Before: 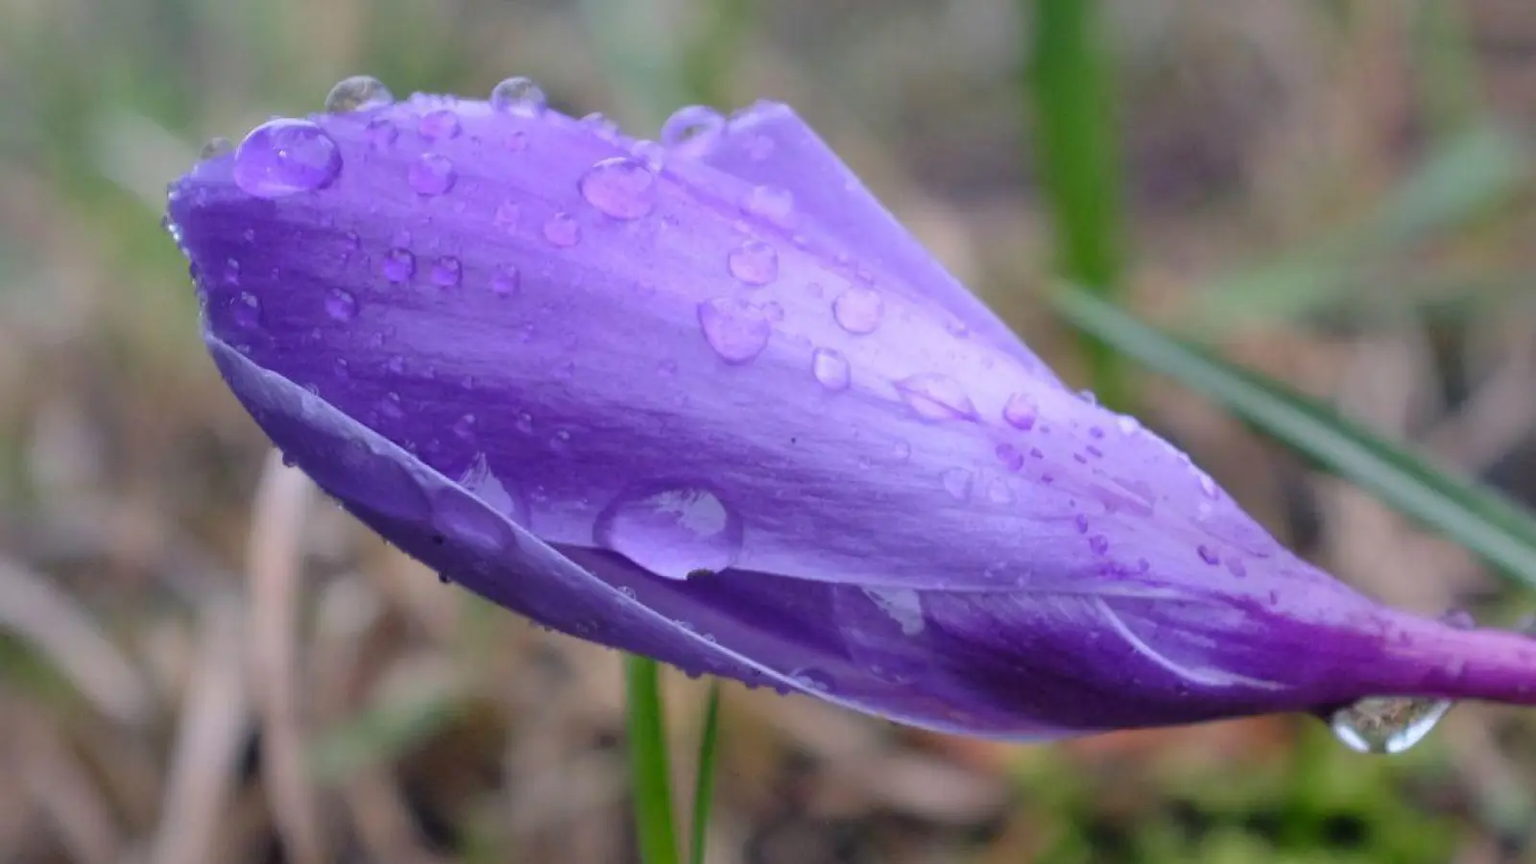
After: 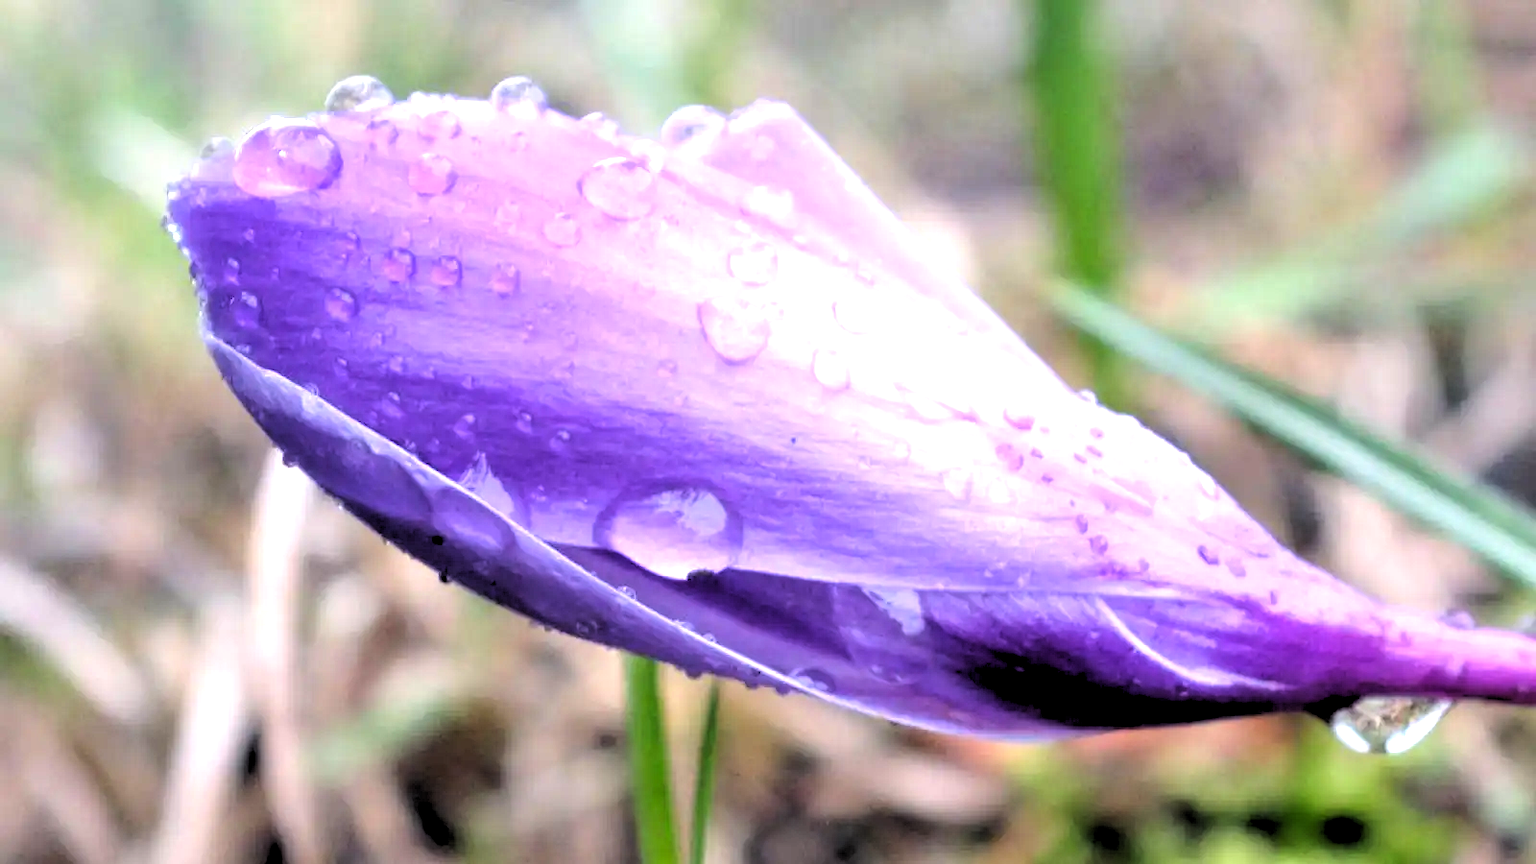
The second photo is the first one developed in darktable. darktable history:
tone equalizer: -8 EV -0.417 EV, -7 EV -0.389 EV, -6 EV -0.333 EV, -5 EV -0.222 EV, -3 EV 0.222 EV, -2 EV 0.333 EV, -1 EV 0.389 EV, +0 EV 0.417 EV, edges refinement/feathering 500, mask exposure compensation -1.57 EV, preserve details no
exposure: exposure 1 EV, compensate highlight preservation false
rgb levels: levels [[0.034, 0.472, 0.904], [0, 0.5, 1], [0, 0.5, 1]]
